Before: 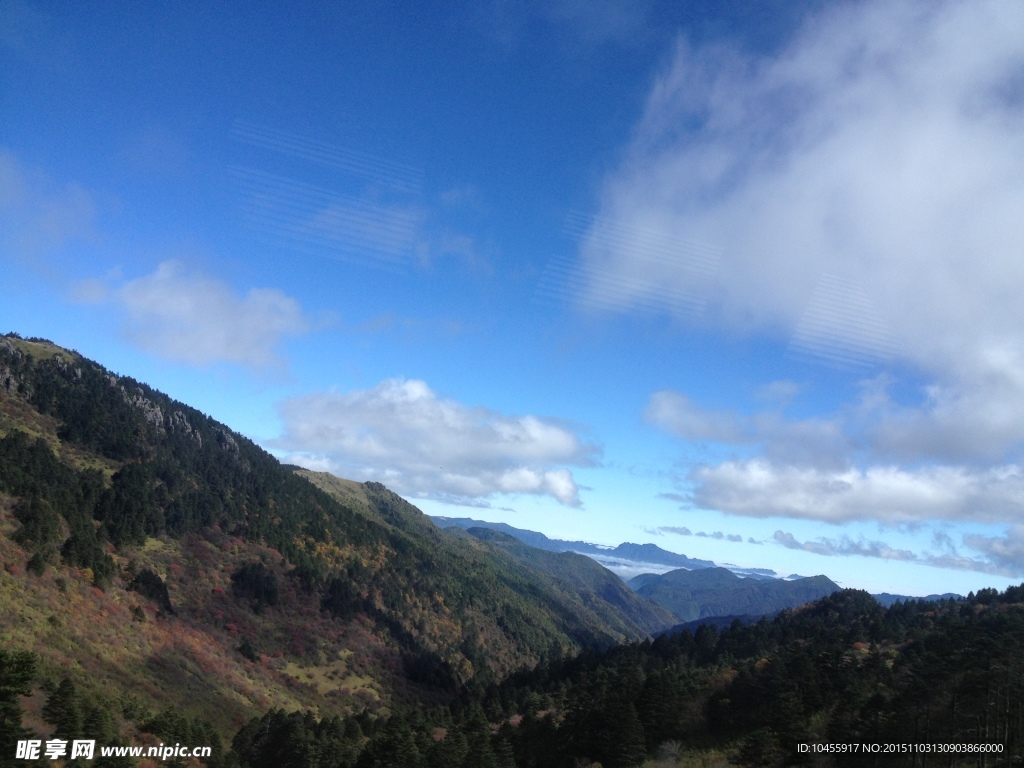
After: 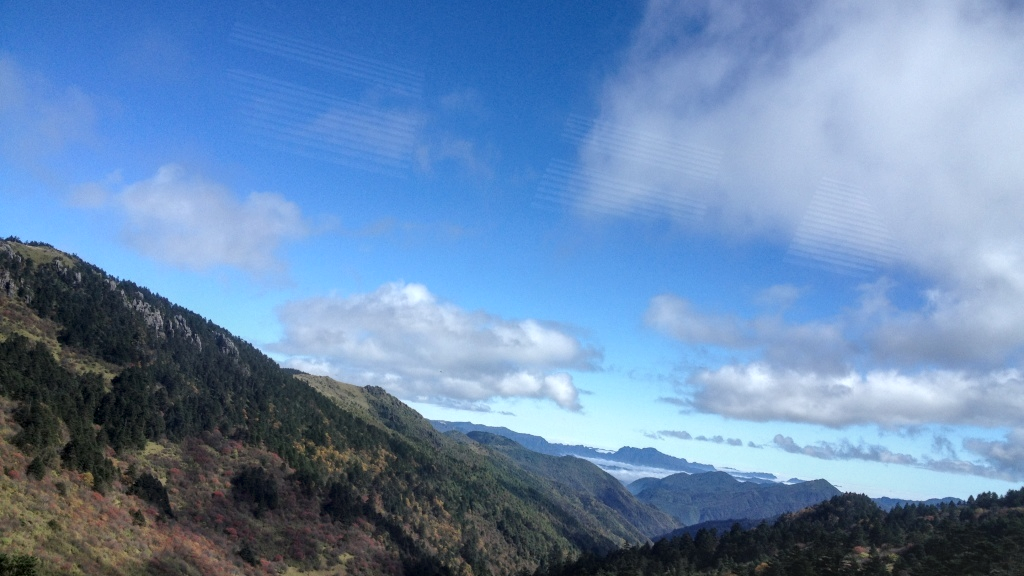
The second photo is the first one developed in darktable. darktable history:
crop and rotate: top 12.5%, bottom 12.5%
local contrast: detail 130%
shadows and highlights: shadows 30.86, highlights 0, soften with gaussian
